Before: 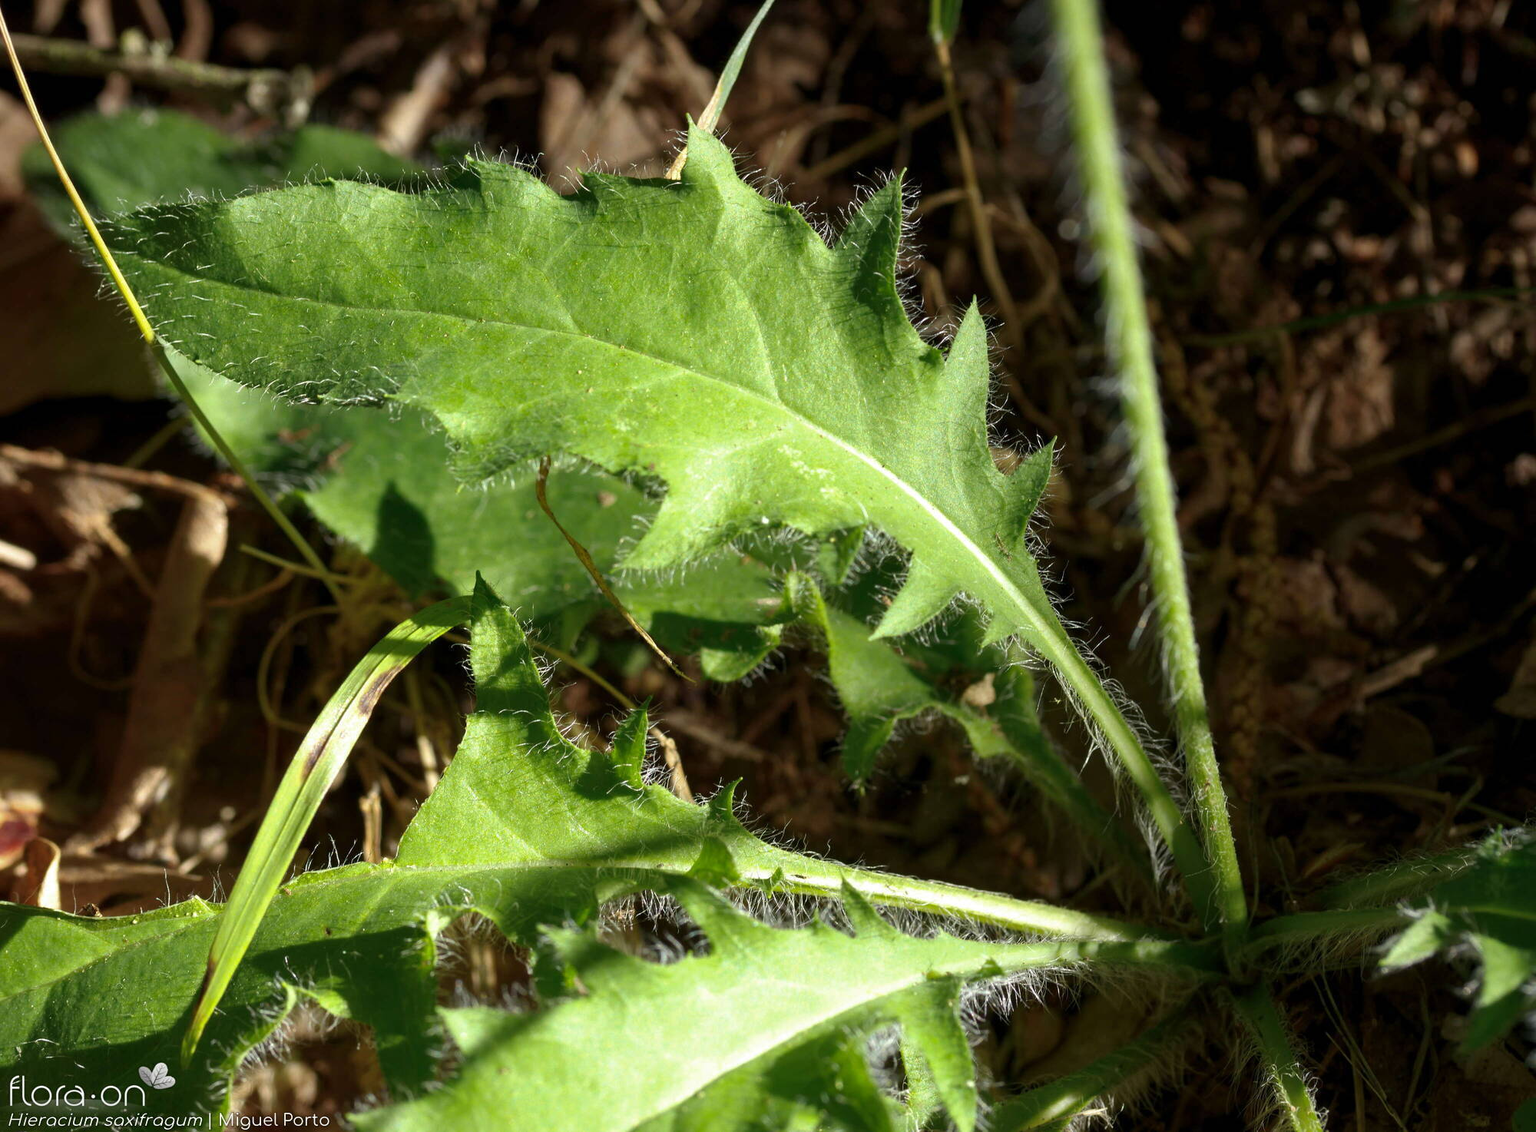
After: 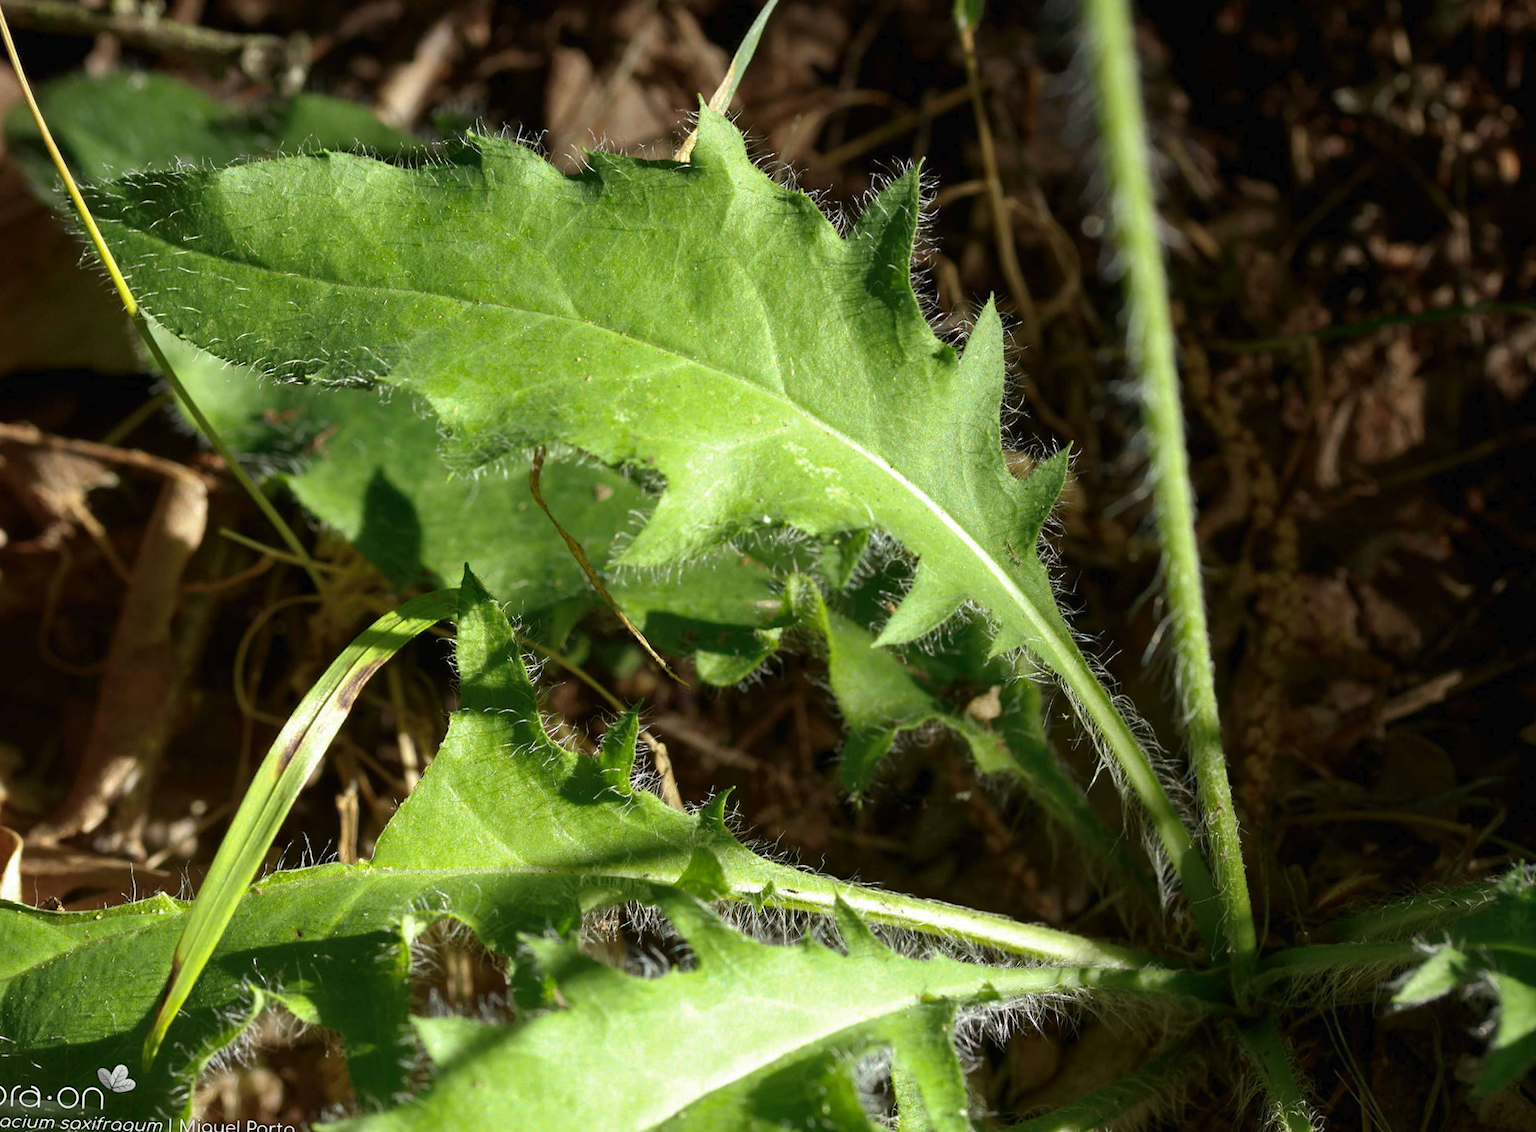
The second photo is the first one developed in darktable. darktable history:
tone curve: curves: ch0 [(0, 0) (0.003, 0.012) (0.011, 0.015) (0.025, 0.027) (0.044, 0.045) (0.069, 0.064) (0.1, 0.093) (0.136, 0.133) (0.177, 0.177) (0.224, 0.221) (0.277, 0.272) (0.335, 0.342) (0.399, 0.398) (0.468, 0.462) (0.543, 0.547) (0.623, 0.624) (0.709, 0.711) (0.801, 0.792) (0.898, 0.889) (1, 1)], color space Lab, independent channels, preserve colors none
crop and rotate: angle -1.74°
